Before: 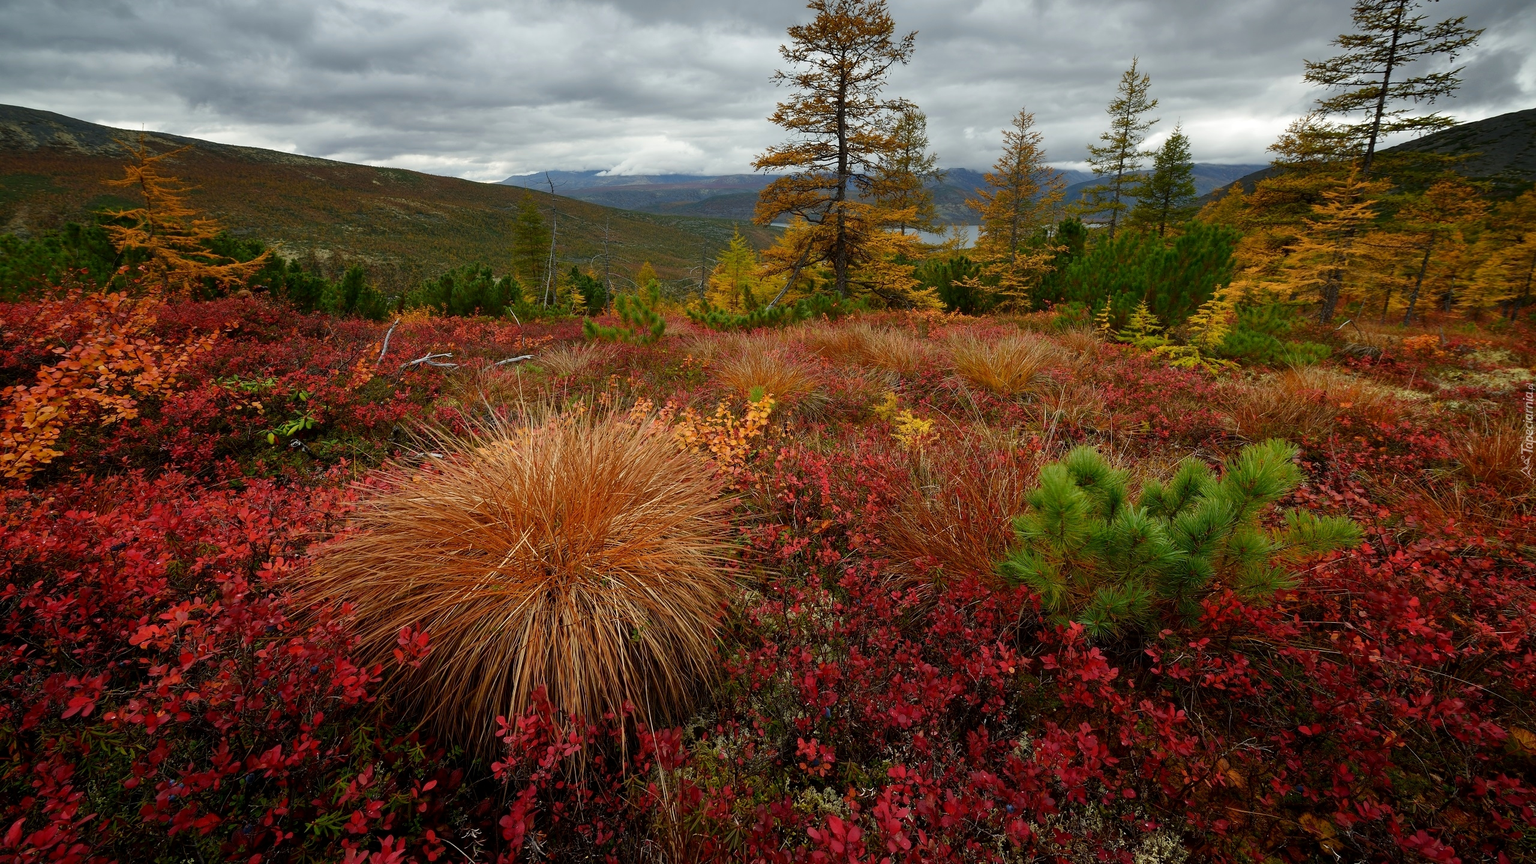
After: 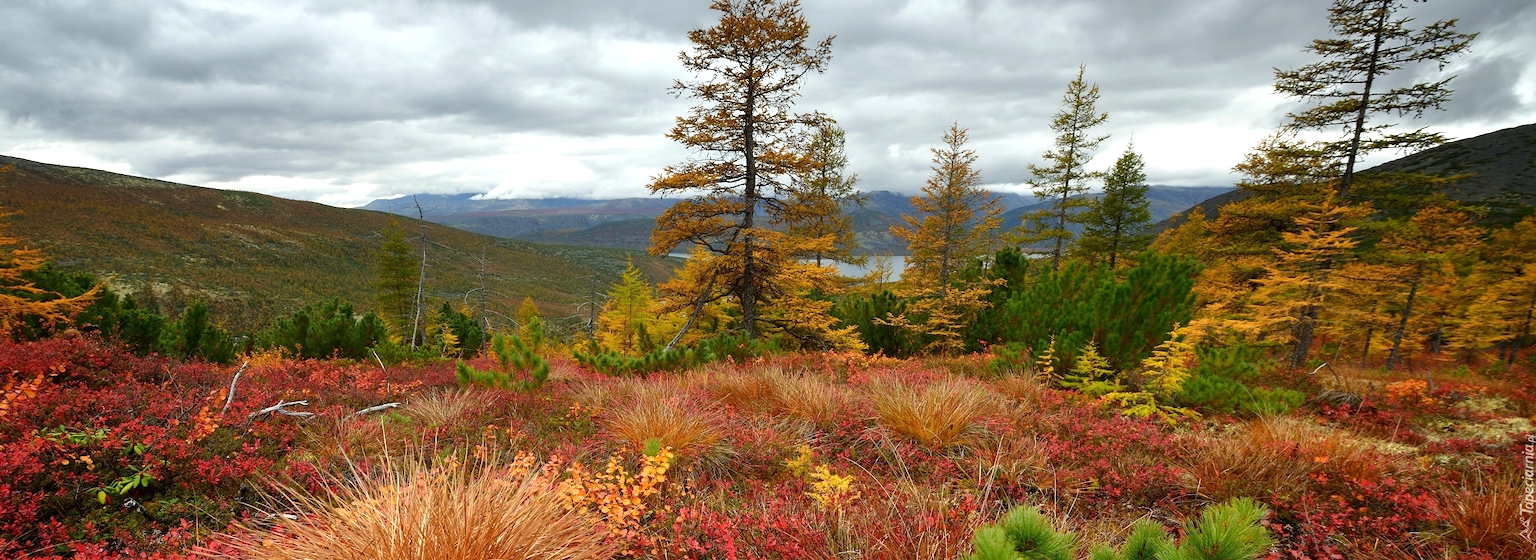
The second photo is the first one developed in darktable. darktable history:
crop and rotate: left 11.812%, bottom 42.776%
exposure: black level correction 0, exposure 0.6 EV, compensate highlight preservation false
